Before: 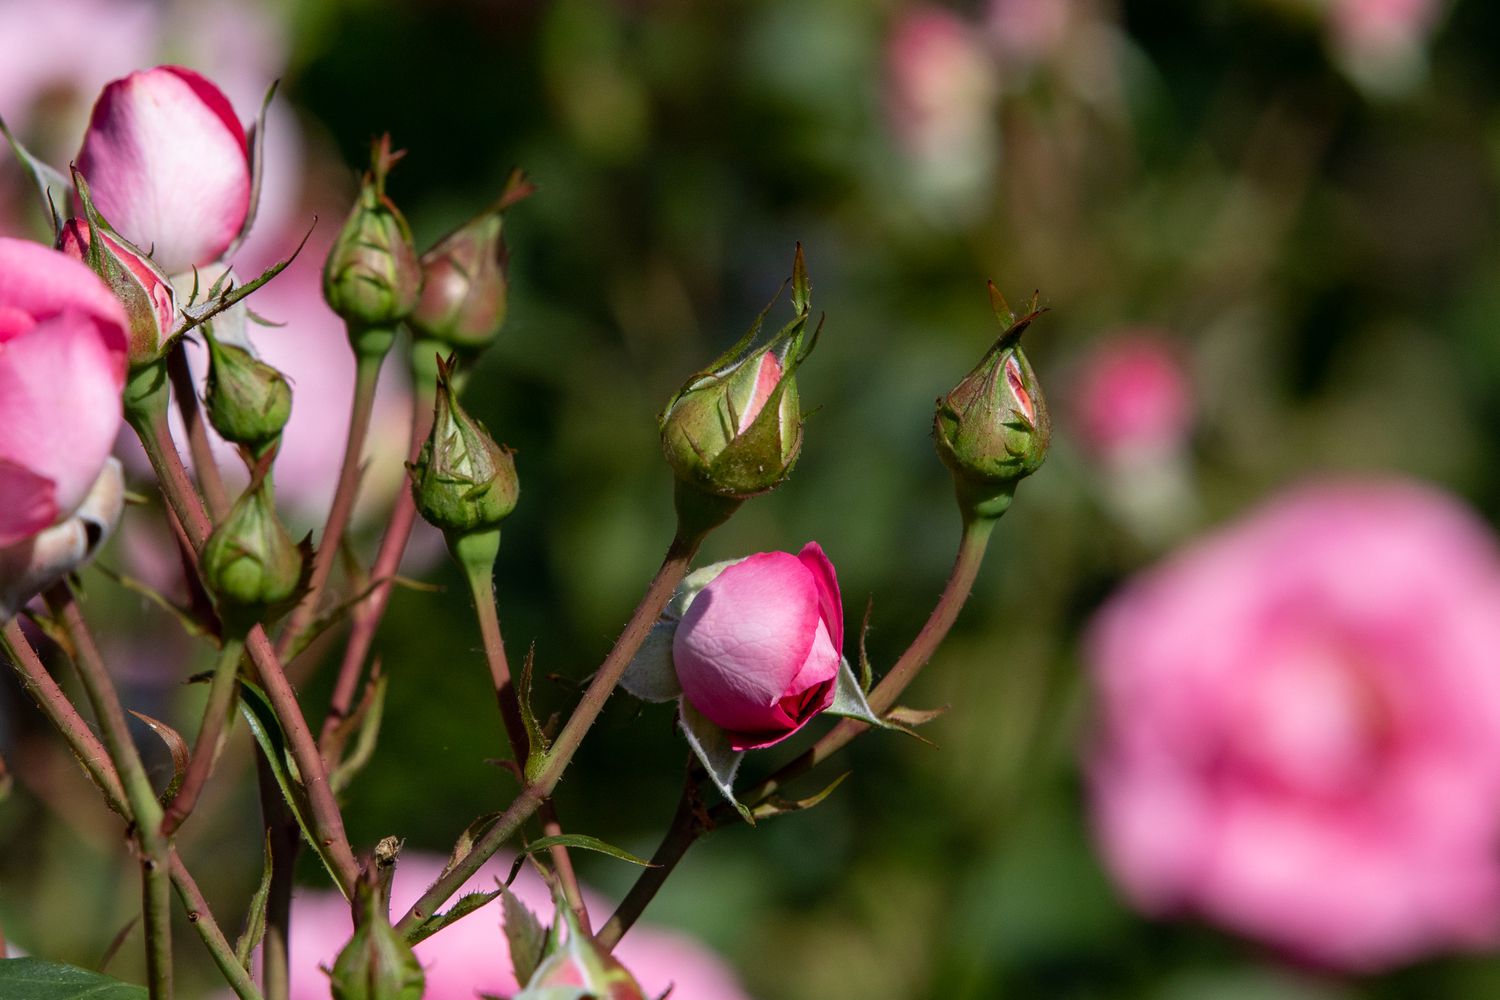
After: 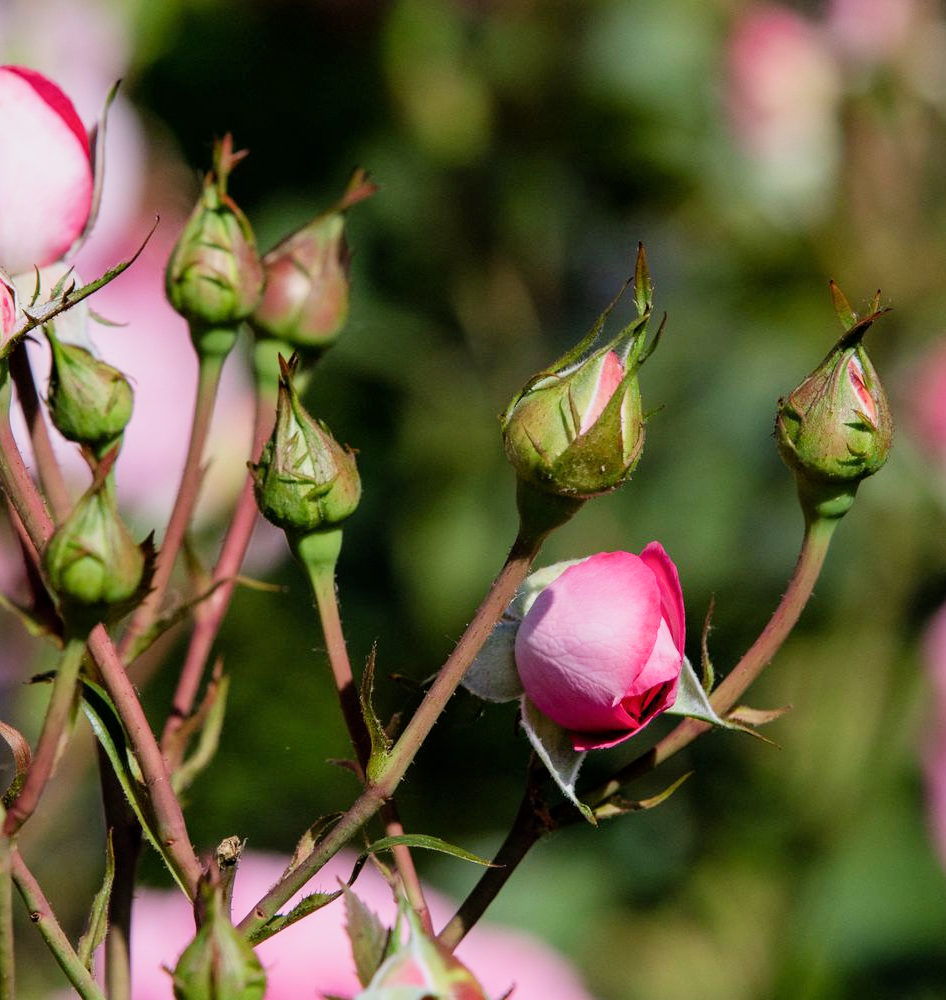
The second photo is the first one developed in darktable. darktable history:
exposure: black level correction 0, exposure 0.898 EV, compensate exposure bias true, compensate highlight preservation false
filmic rgb: black relative exposure -7.65 EV, white relative exposure 4.56 EV, hardness 3.61
crop: left 10.534%, right 26.358%
tone equalizer: edges refinement/feathering 500, mask exposure compensation -1.57 EV, preserve details no
